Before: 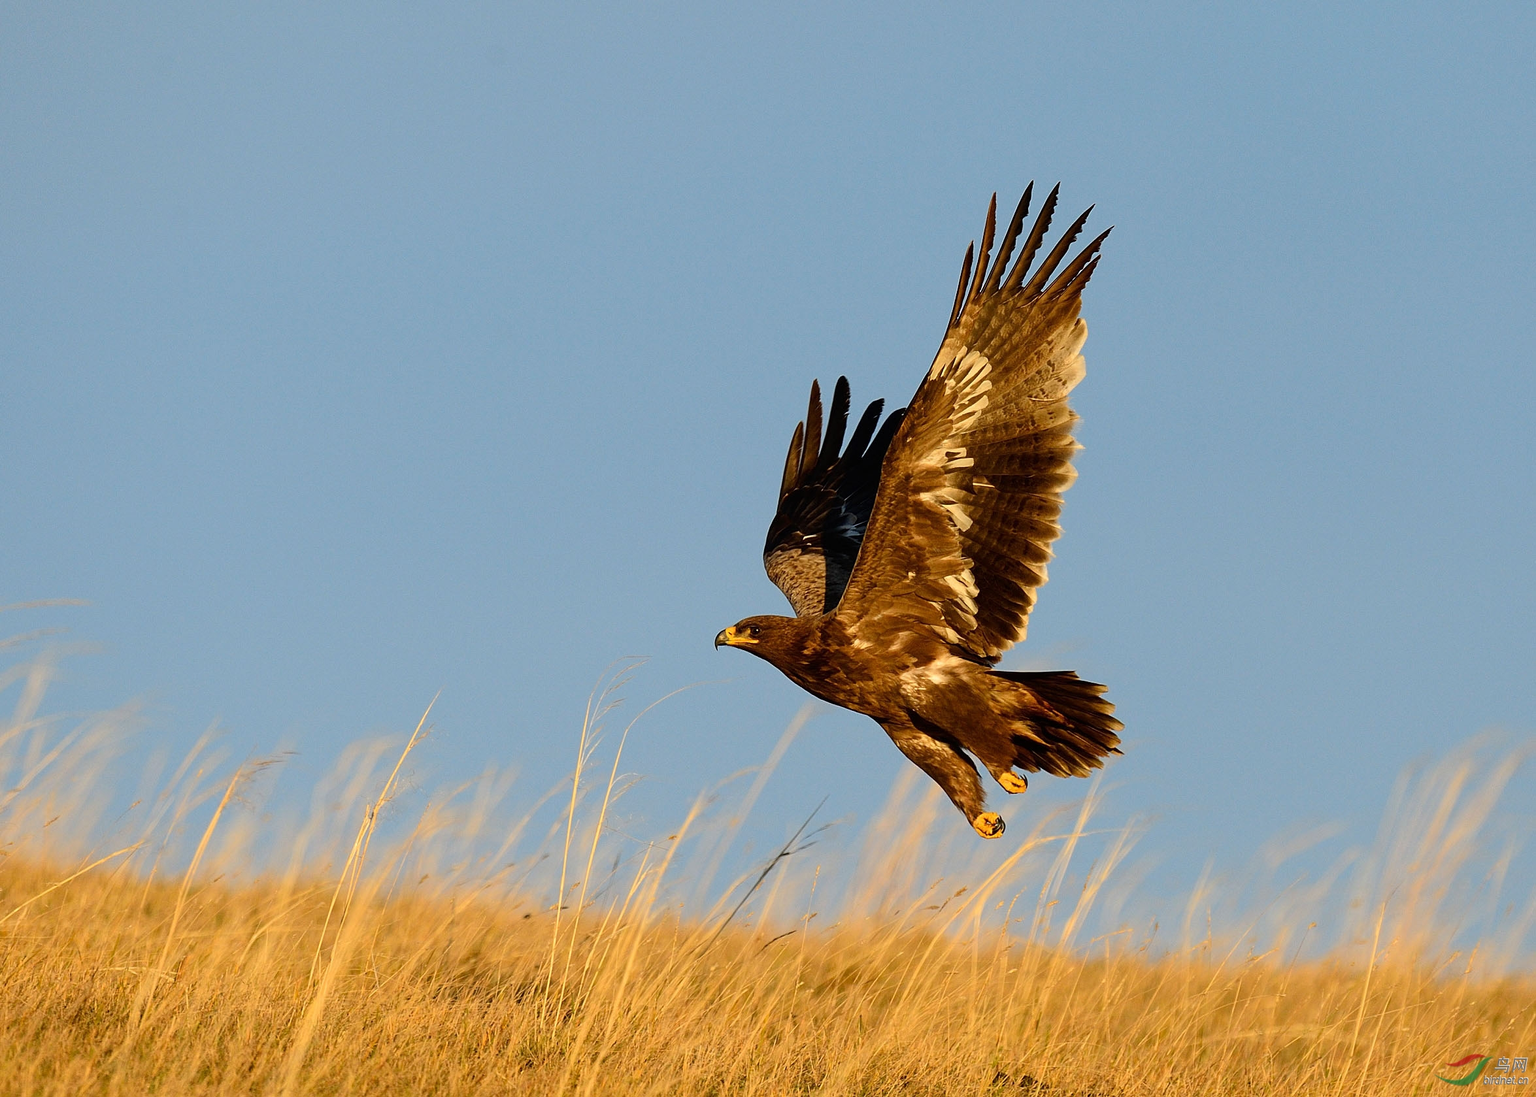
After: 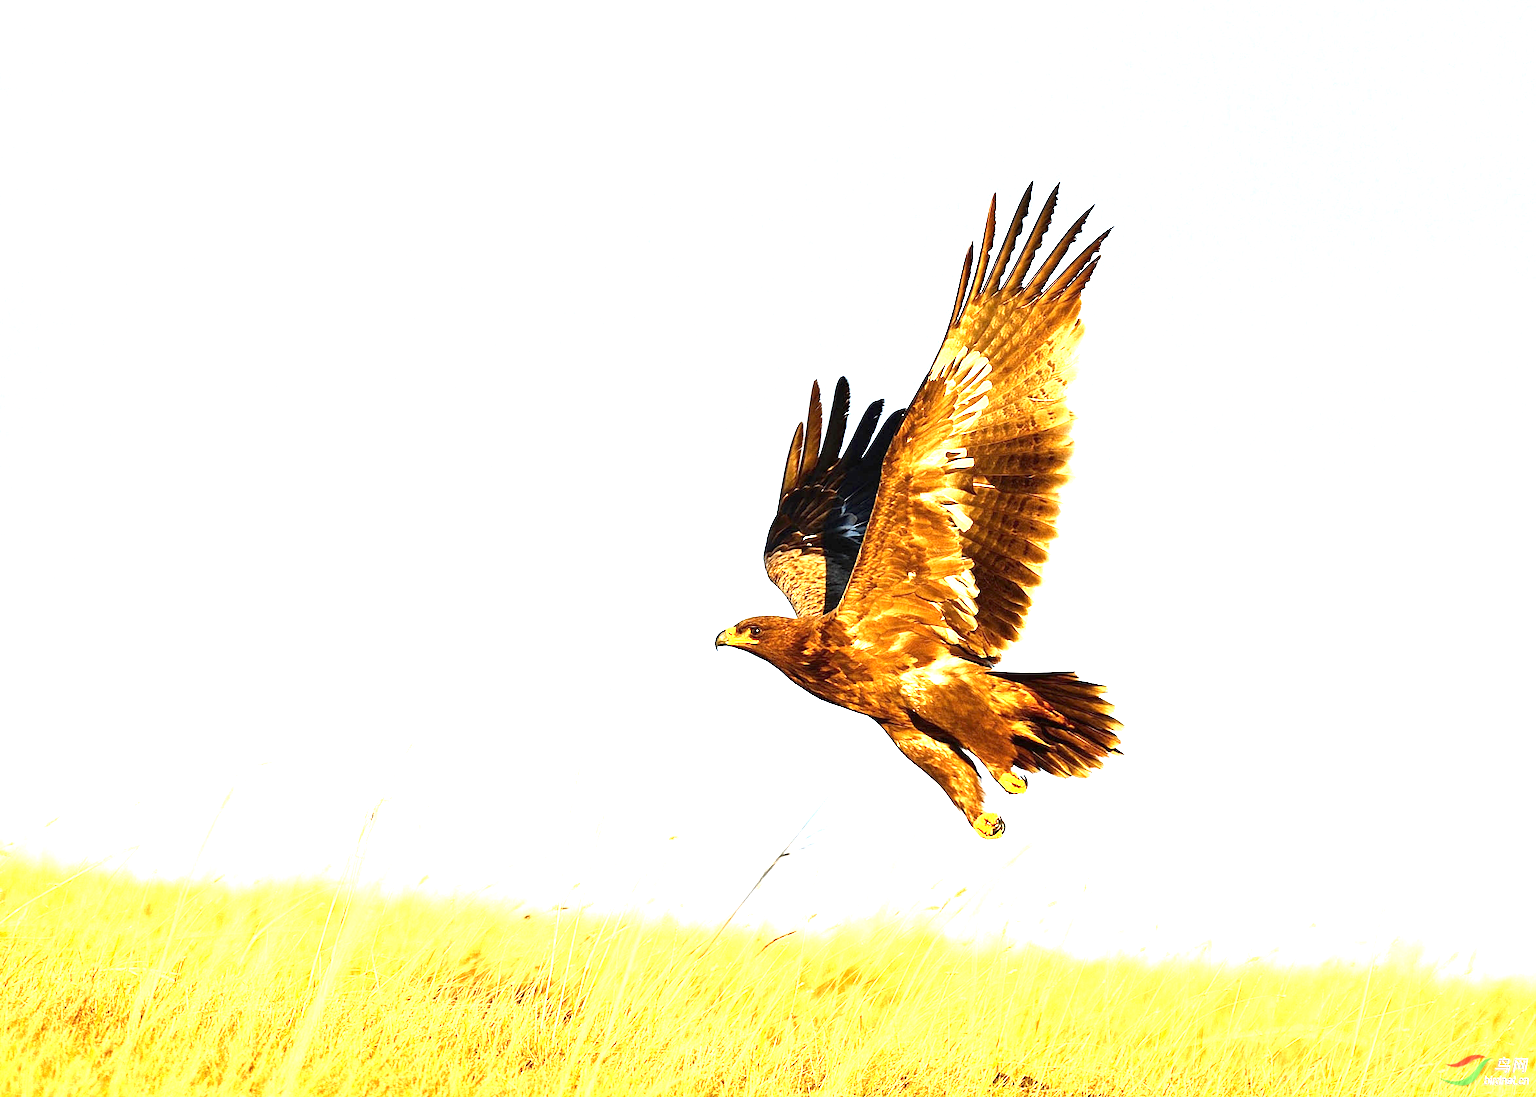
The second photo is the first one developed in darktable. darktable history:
tone equalizer: on, module defaults
exposure: exposure 2.25 EV, compensate highlight preservation false
